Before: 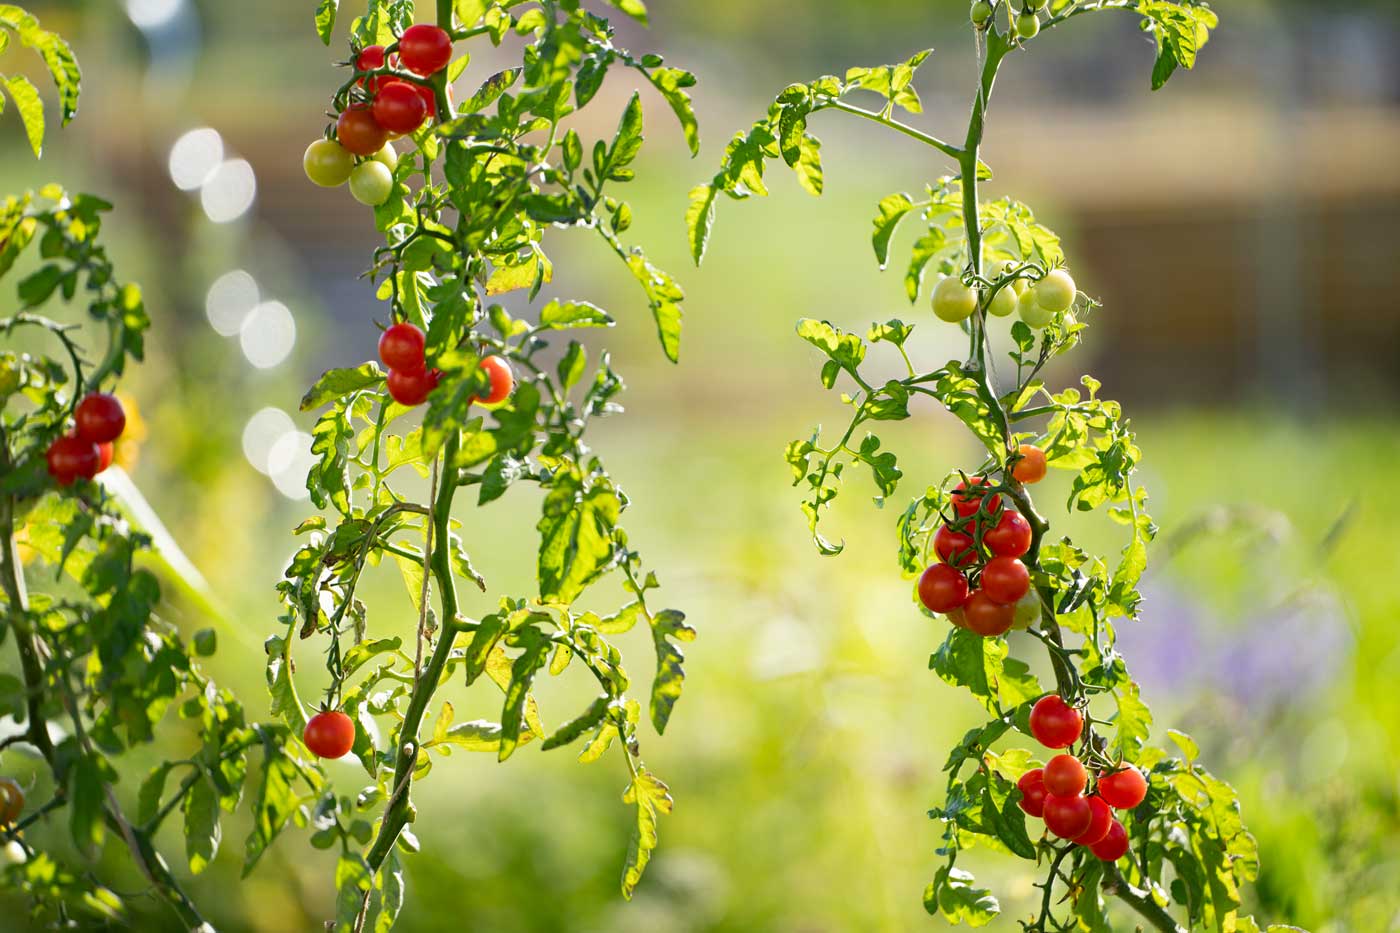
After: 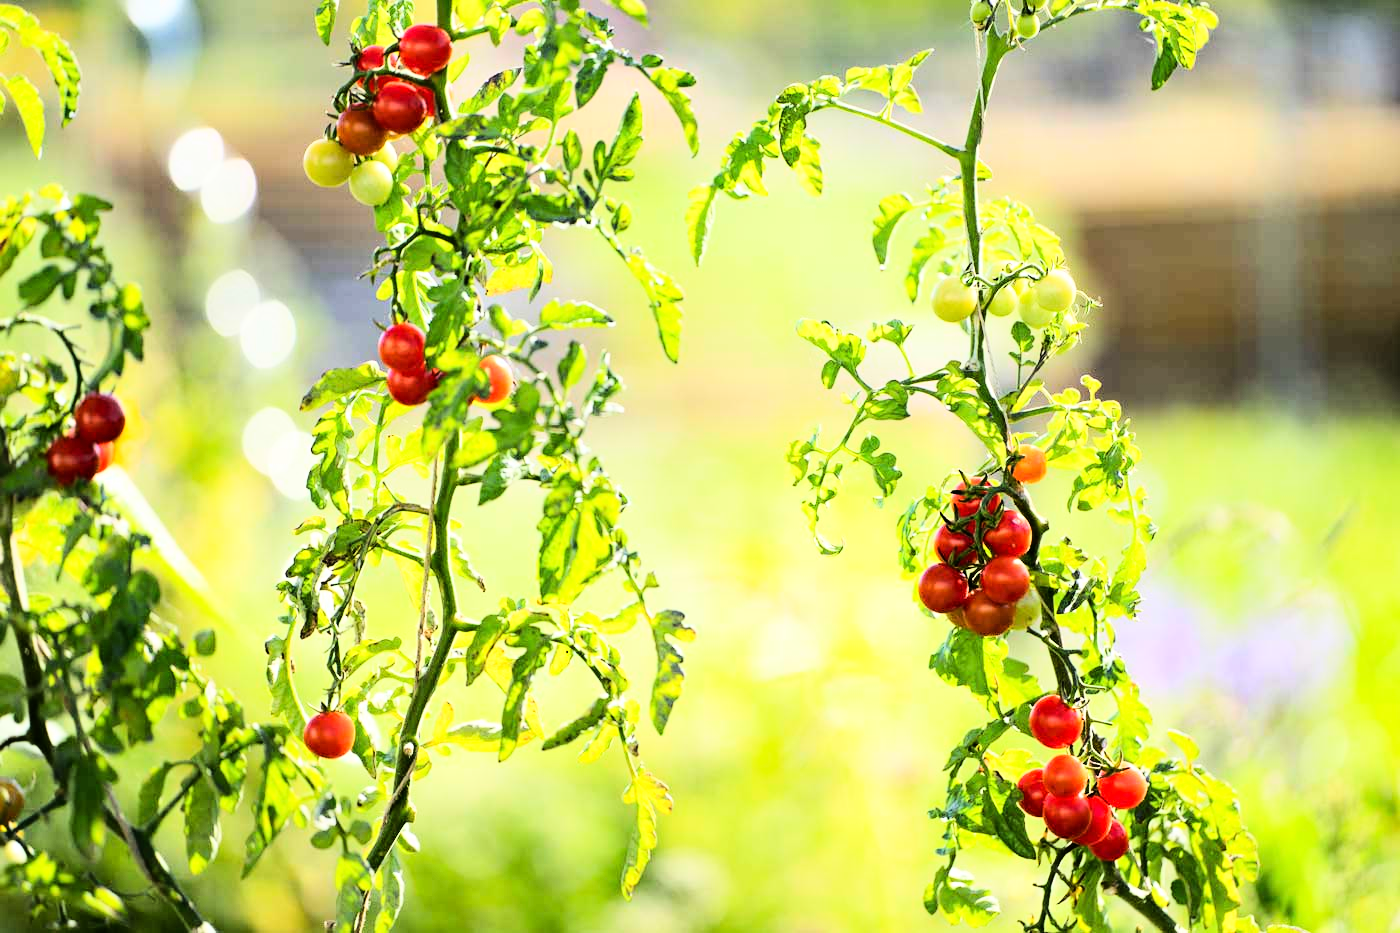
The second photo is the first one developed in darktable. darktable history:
base curve: curves: ch0 [(0, 0) (0.235, 0.266) (0.503, 0.496) (0.786, 0.72) (1, 1)]
rgb curve: curves: ch0 [(0, 0) (0.21, 0.15) (0.24, 0.21) (0.5, 0.75) (0.75, 0.96) (0.89, 0.99) (1, 1)]; ch1 [(0, 0.02) (0.21, 0.13) (0.25, 0.2) (0.5, 0.67) (0.75, 0.9) (0.89, 0.97) (1, 1)]; ch2 [(0, 0.02) (0.21, 0.13) (0.25, 0.2) (0.5, 0.67) (0.75, 0.9) (0.89, 0.97) (1, 1)], compensate middle gray true
